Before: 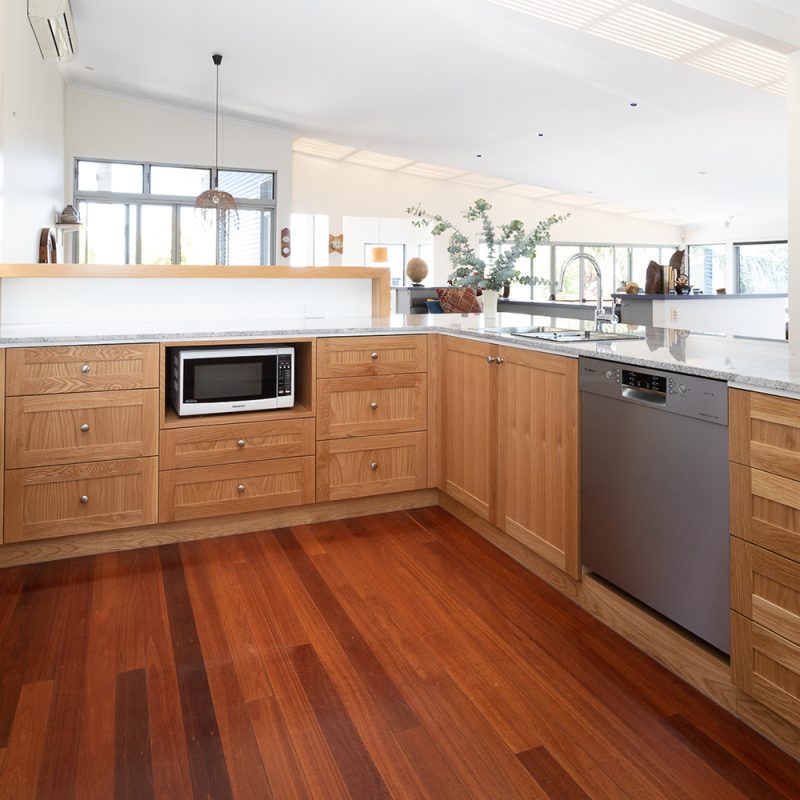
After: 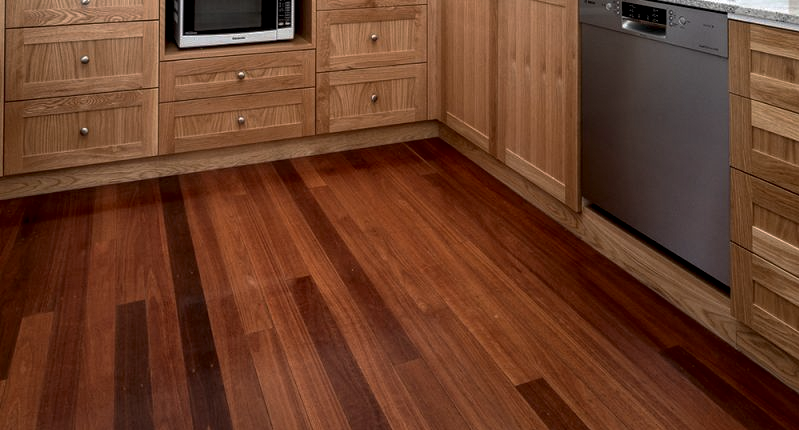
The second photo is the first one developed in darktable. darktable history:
local contrast: highlights 12%, shadows 38%, detail 183%, midtone range 0.471
crop and rotate: top 46.237%
base curve: curves: ch0 [(0, 0) (0.595, 0.418) (1, 1)], preserve colors none
